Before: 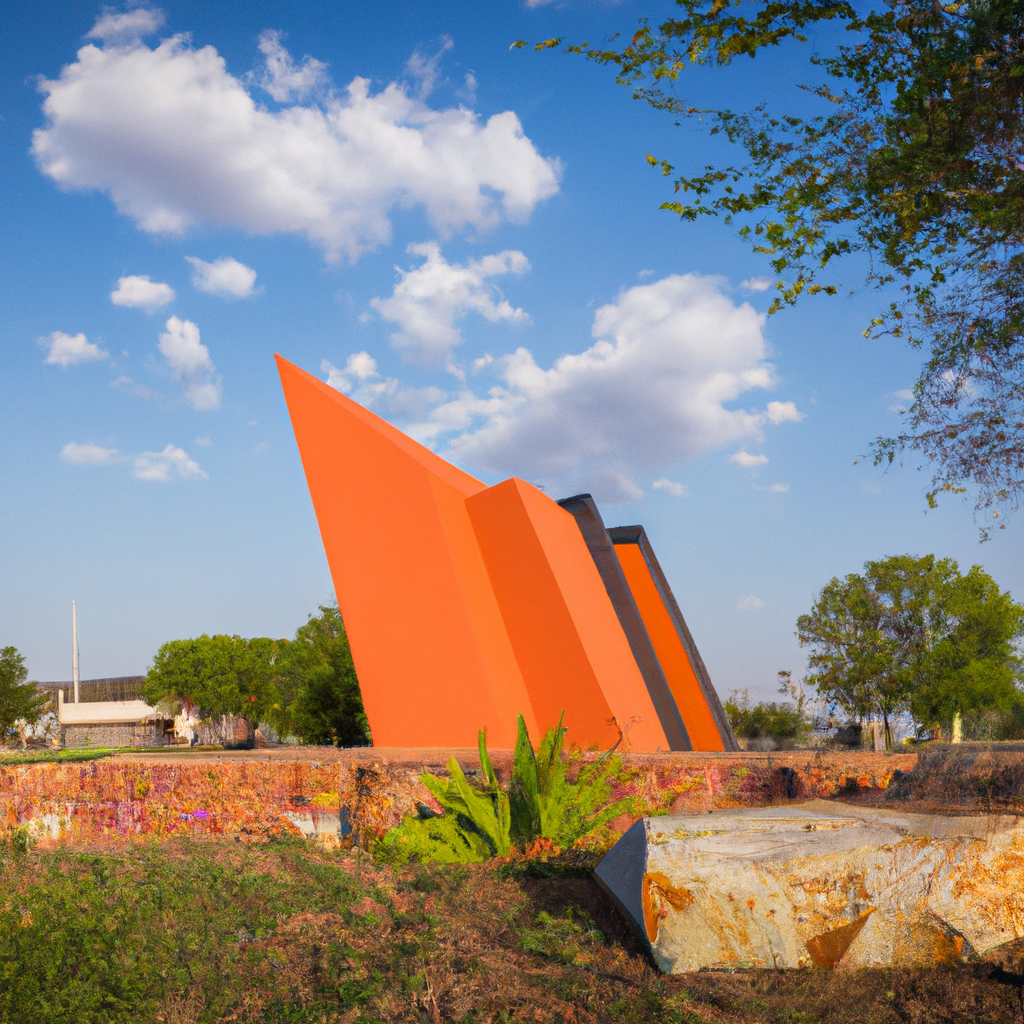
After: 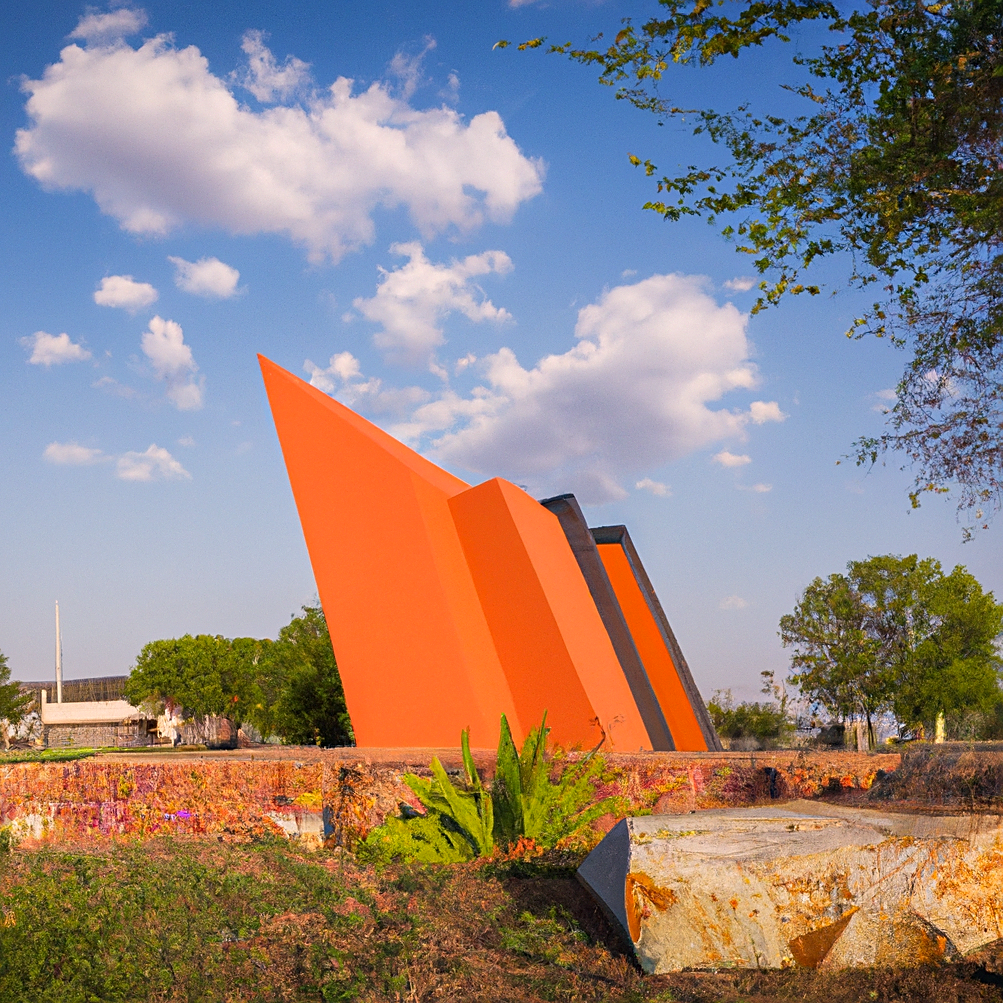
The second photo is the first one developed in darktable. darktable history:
crop: left 1.743%, right 0.268%, bottom 2.011%
sharpen: on, module defaults
color correction: highlights a* 5.81, highlights b* 4.84
